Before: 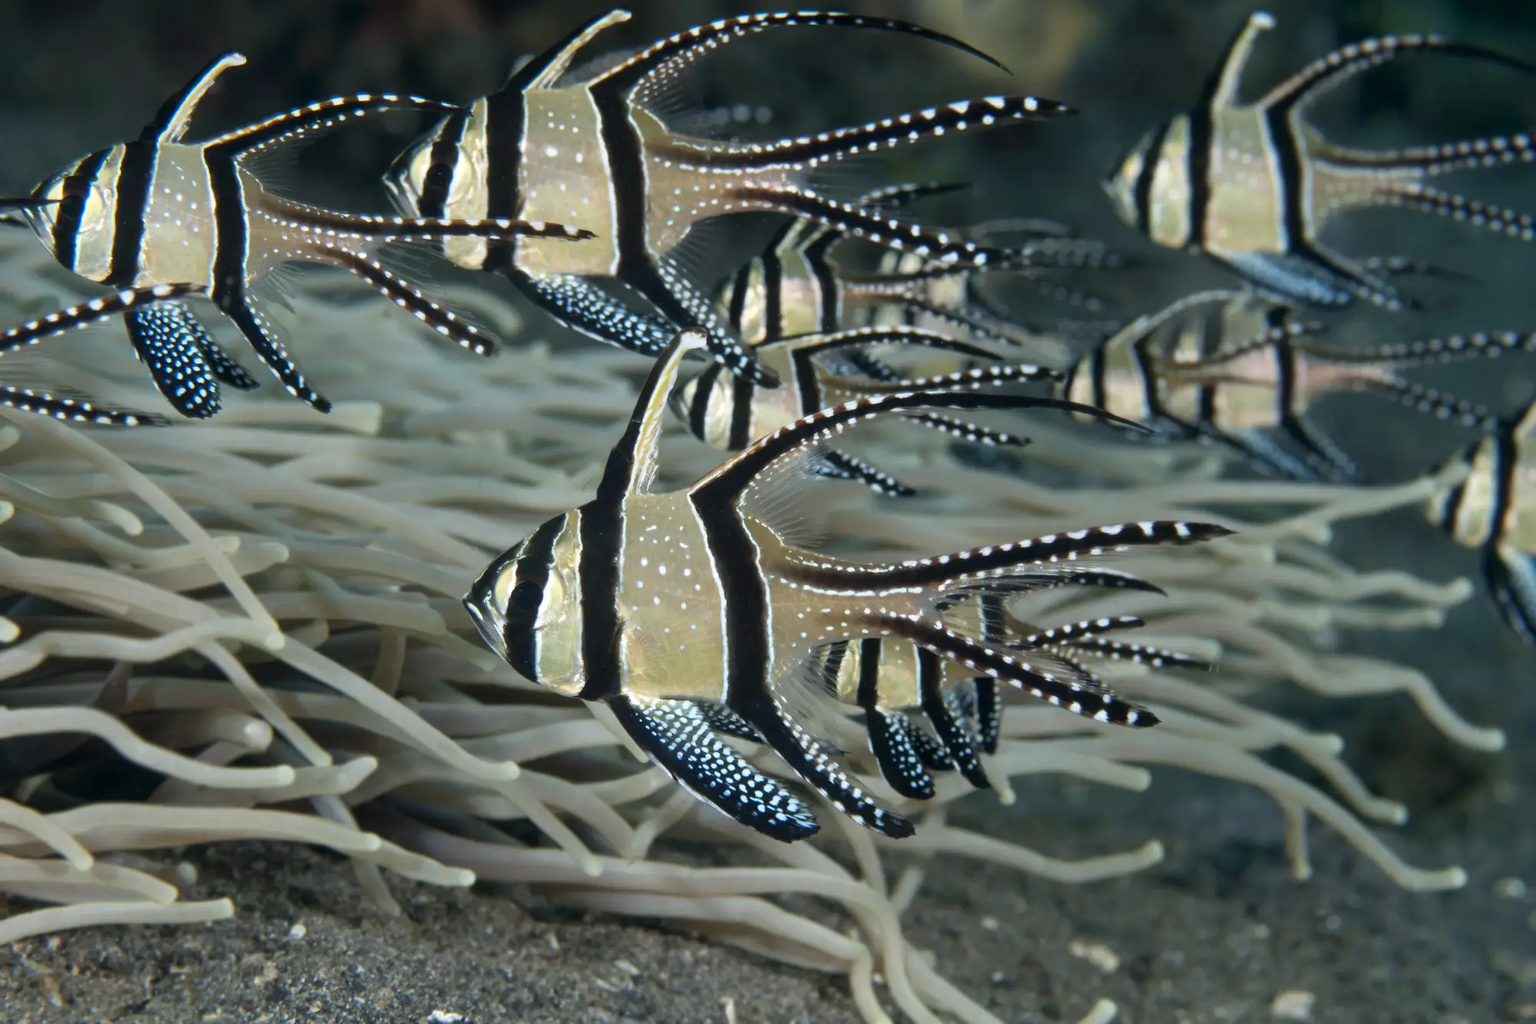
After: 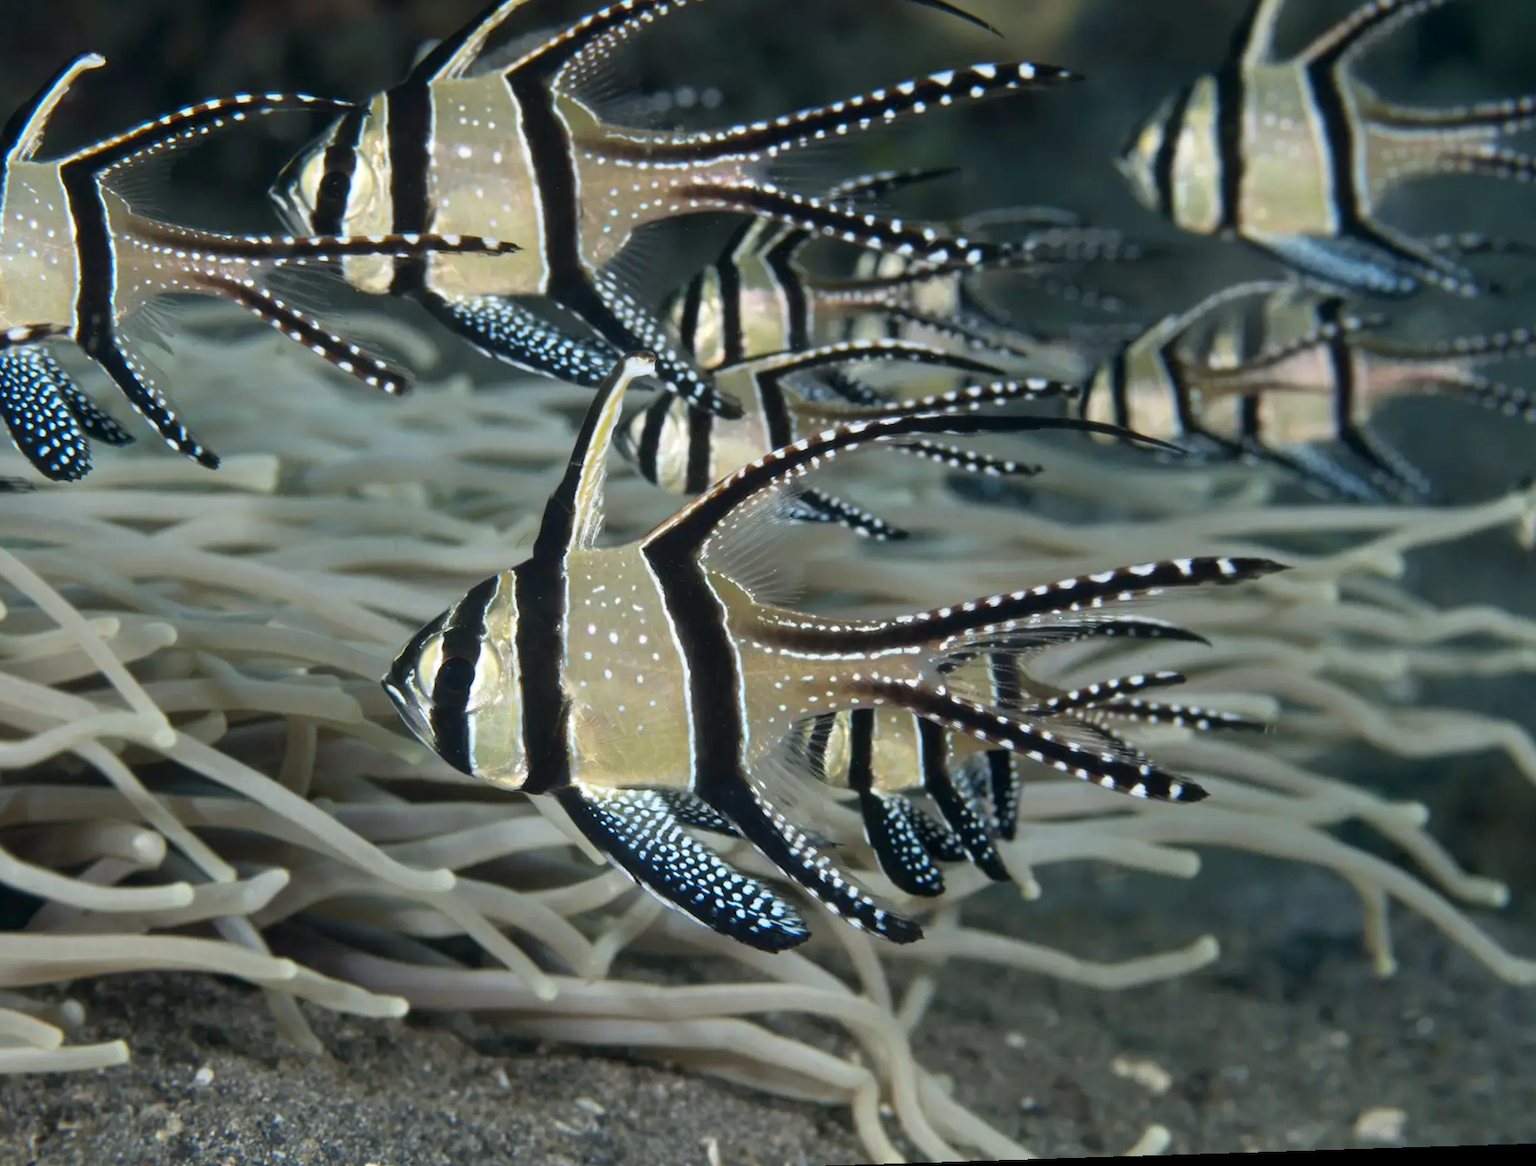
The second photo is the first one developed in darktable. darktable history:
crop: left 9.807%, top 6.259%, right 7.334%, bottom 2.177%
rotate and perspective: rotation -2.22°, lens shift (horizontal) -0.022, automatic cropping off
